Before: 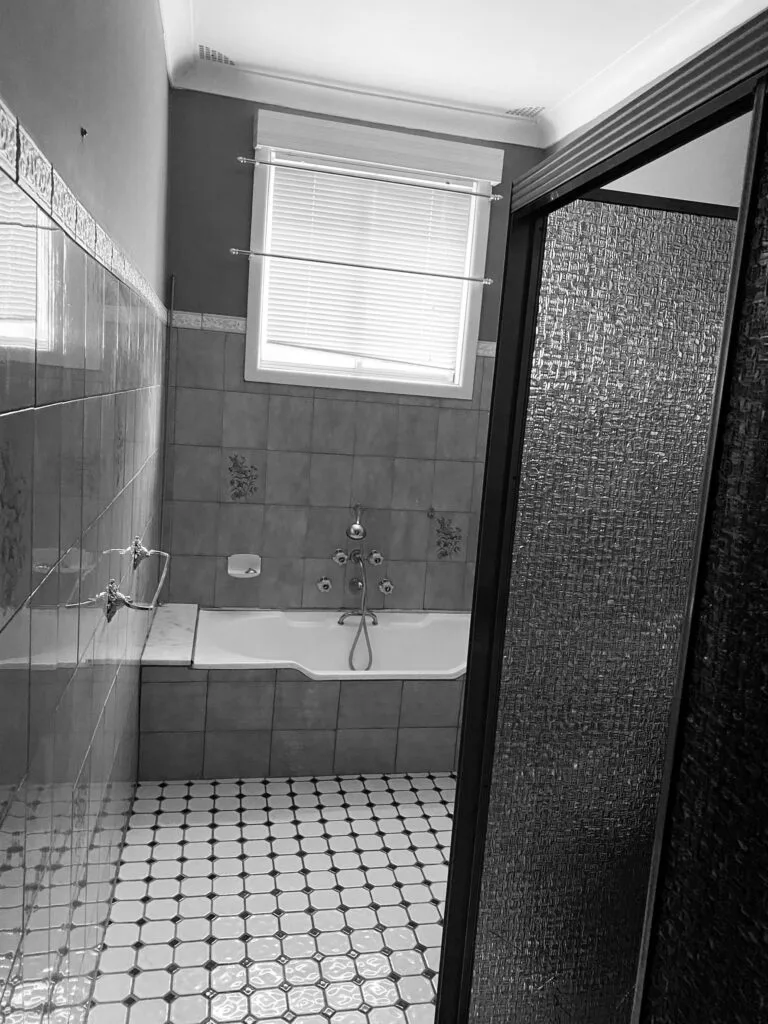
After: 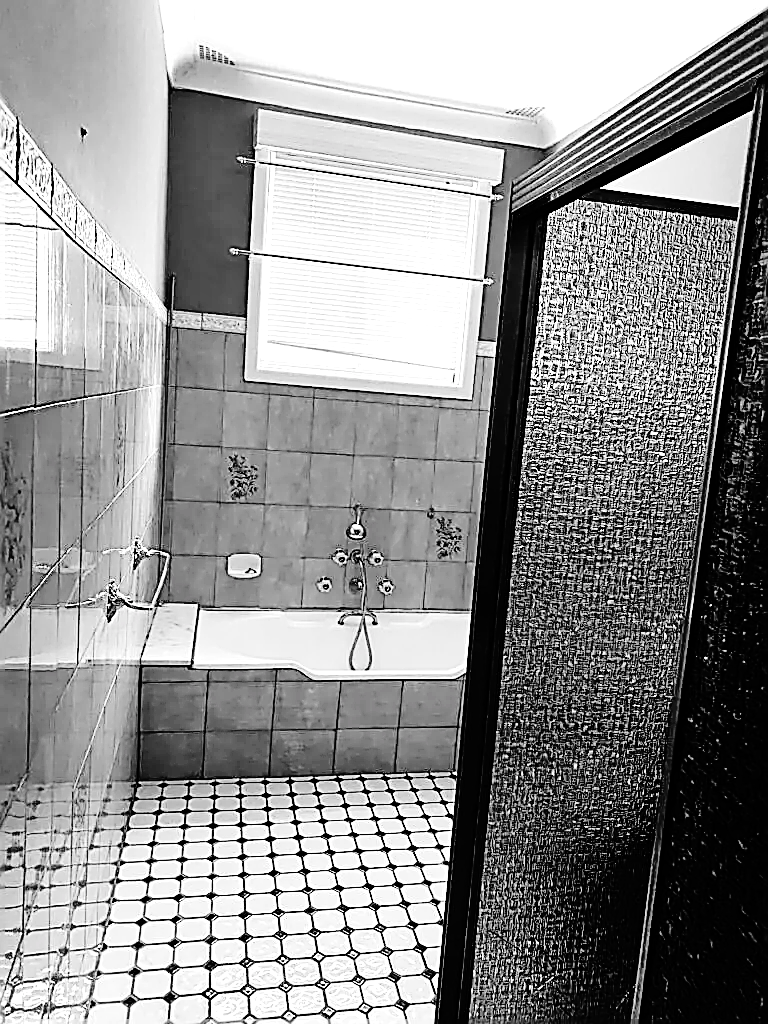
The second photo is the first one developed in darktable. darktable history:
exposure: black level correction 0, exposure 0.499 EV, compensate highlight preservation false
shadows and highlights: shadows 11.39, white point adjustment 1.3, soften with gaussian
base curve: curves: ch0 [(0, 0) (0.036, 0.01) (0.123, 0.254) (0.258, 0.504) (0.507, 0.748) (1, 1)]
sharpen: amount 1.878
